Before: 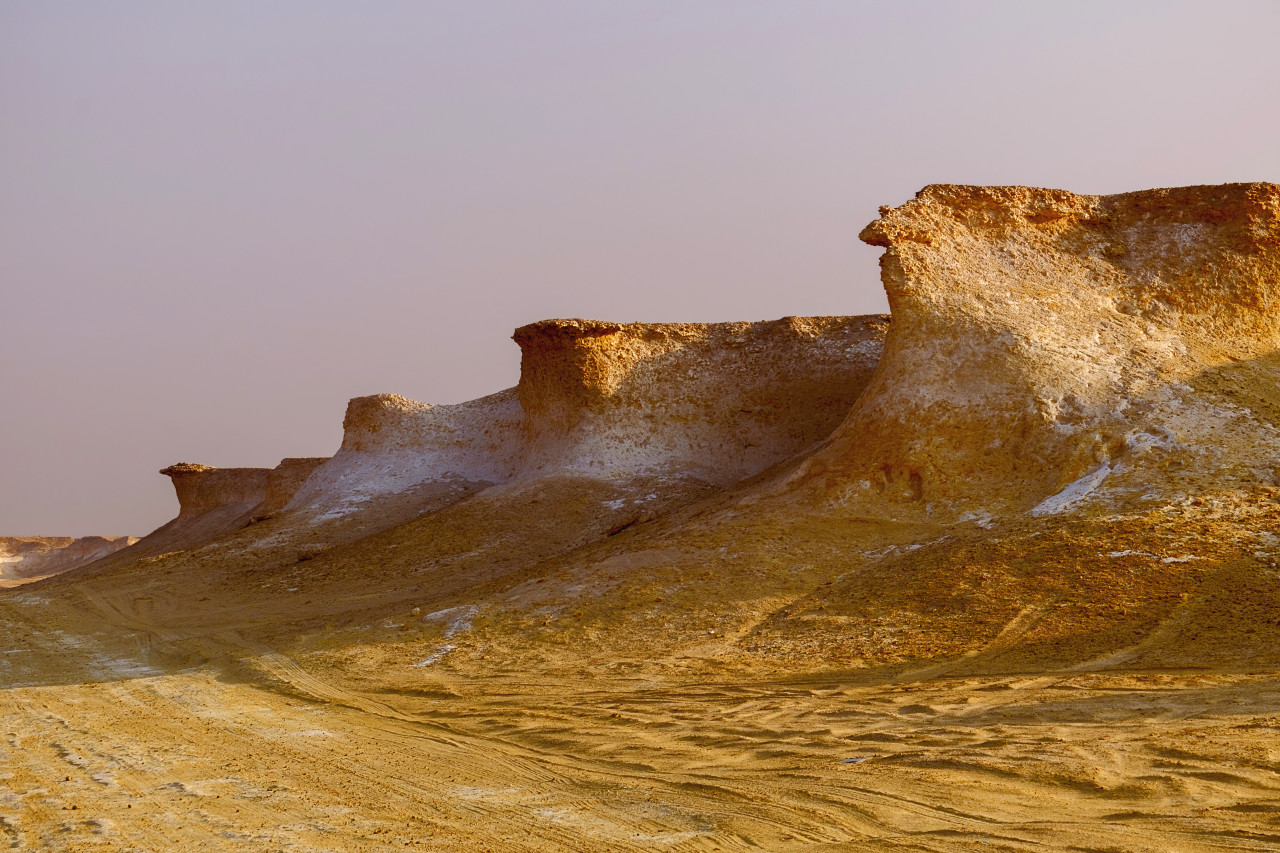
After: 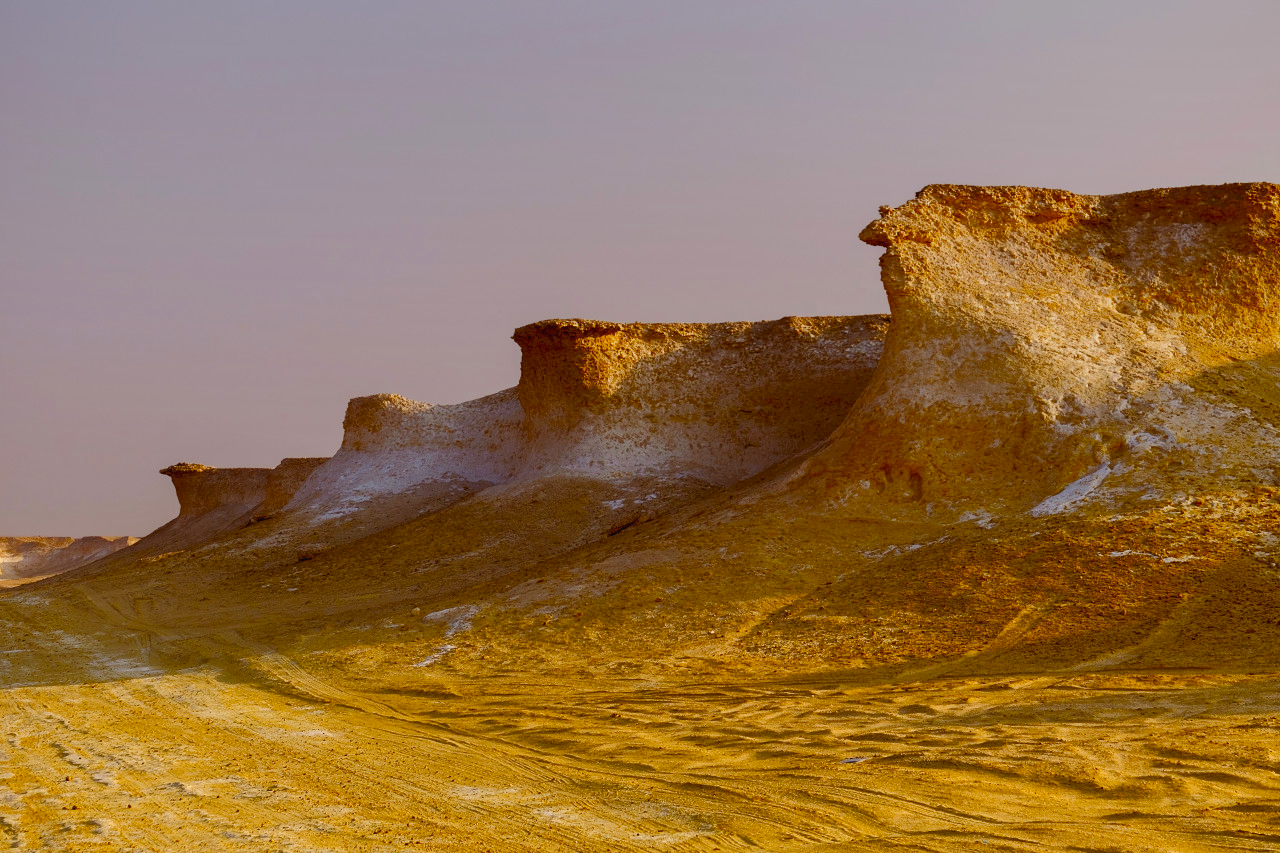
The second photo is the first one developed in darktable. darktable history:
color balance: output saturation 120%
graduated density: on, module defaults
